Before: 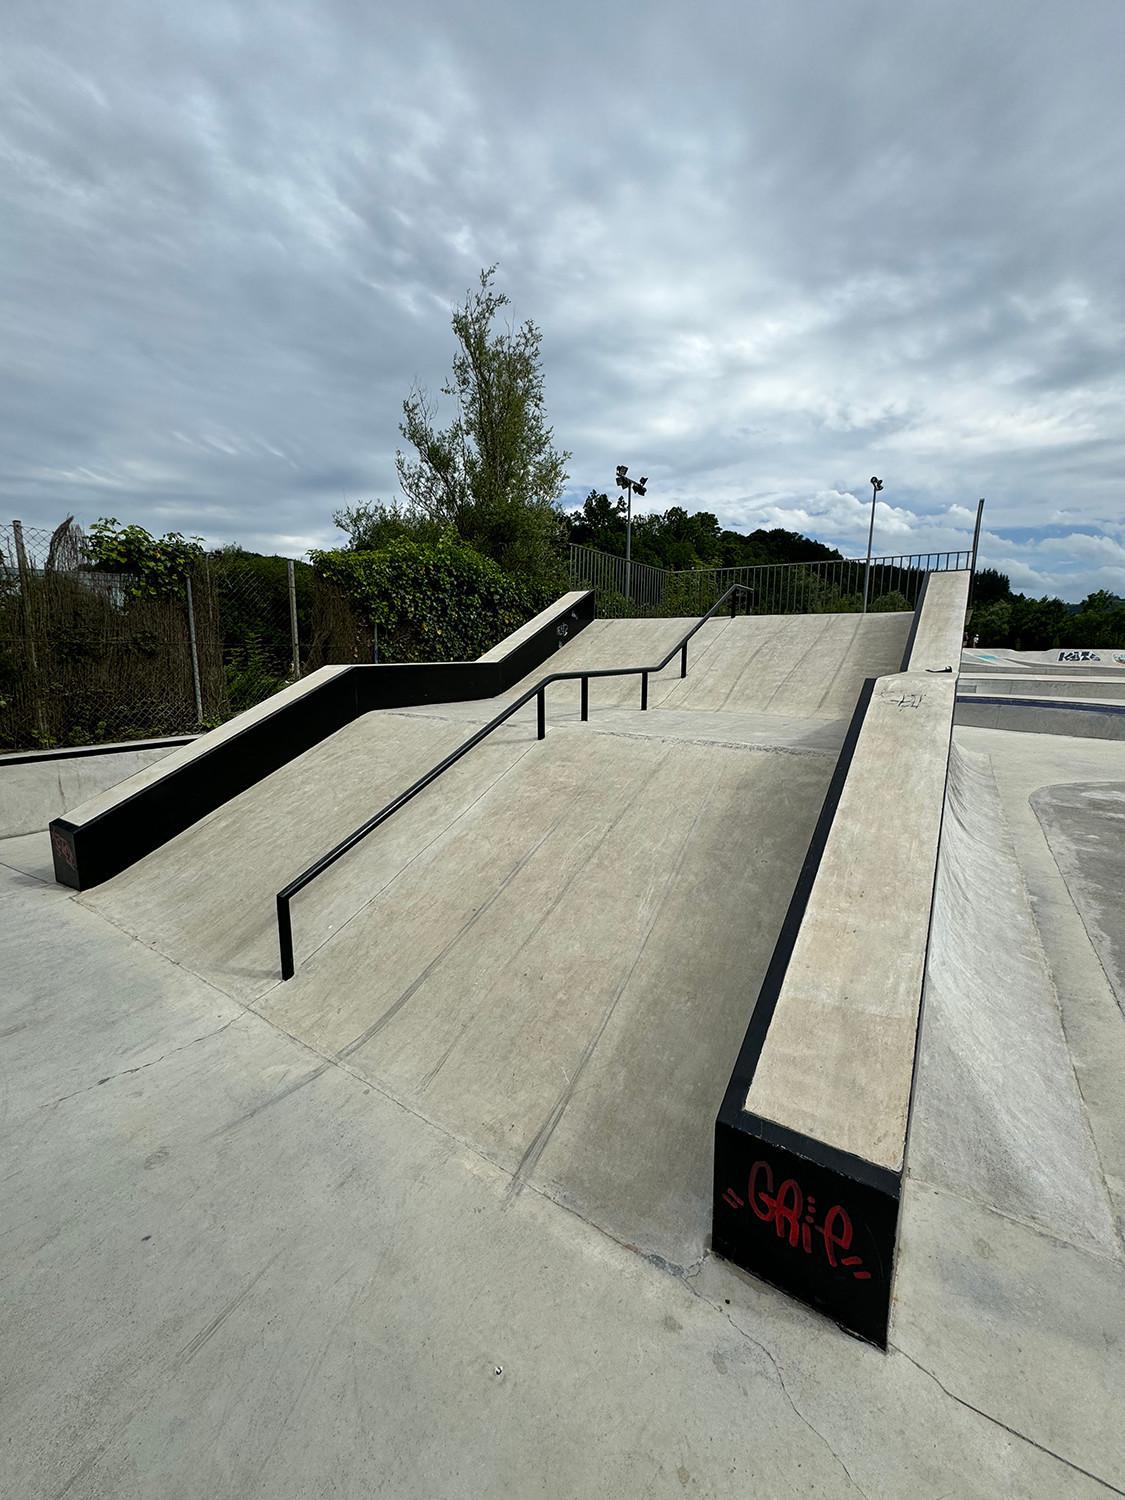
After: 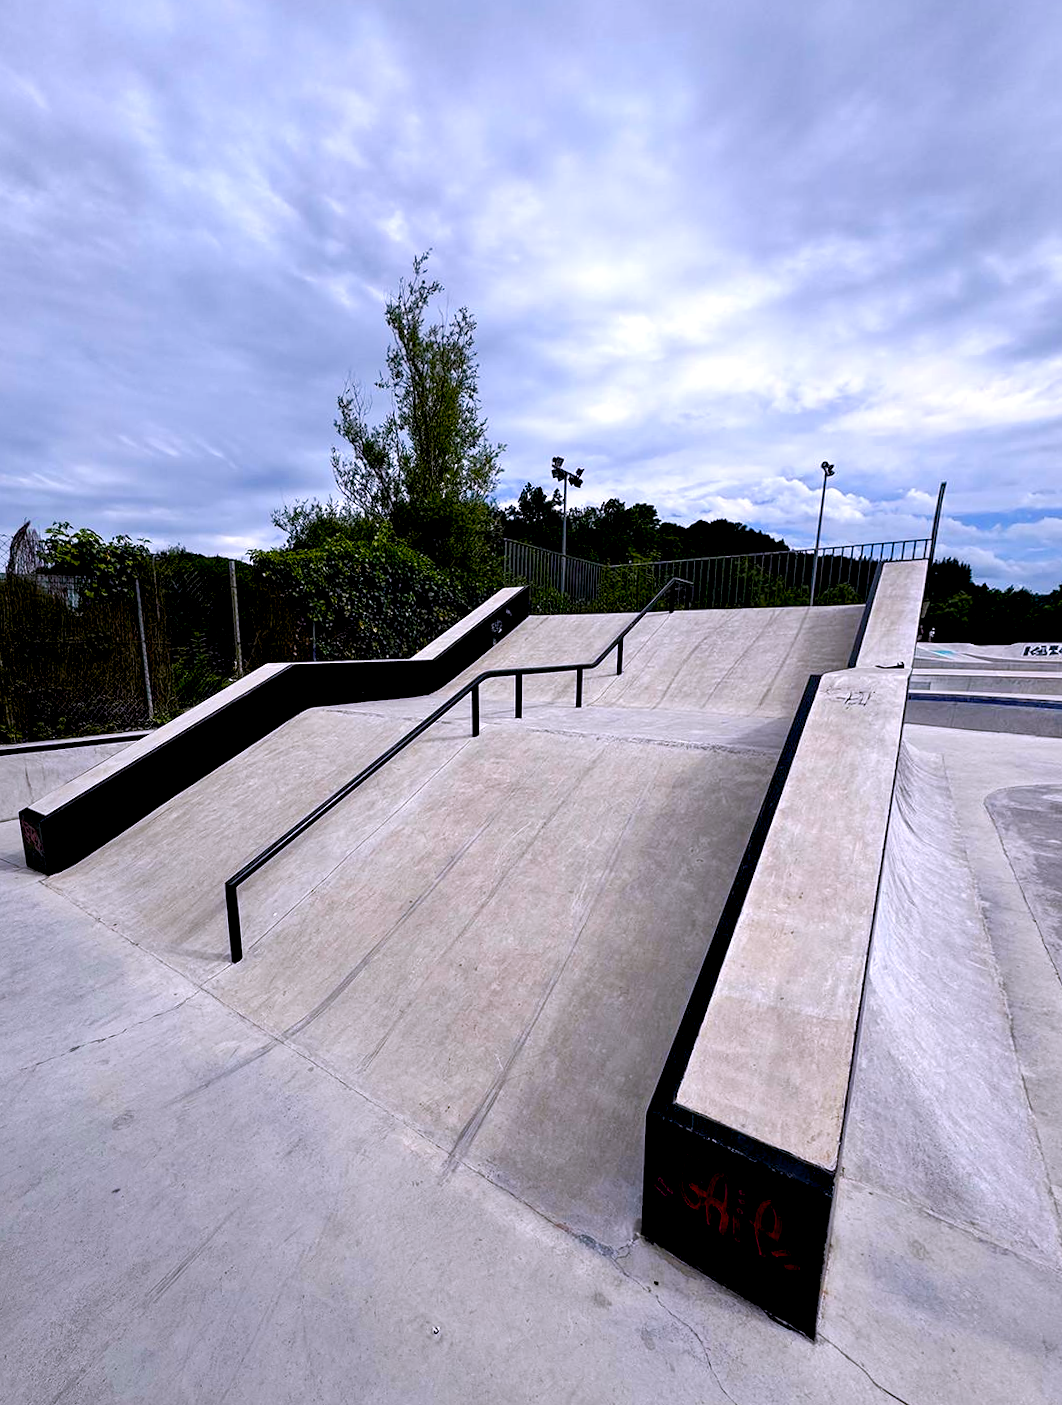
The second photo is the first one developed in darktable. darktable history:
white balance: red 1.042, blue 1.17
rotate and perspective: rotation 0.062°, lens shift (vertical) 0.115, lens shift (horizontal) -0.133, crop left 0.047, crop right 0.94, crop top 0.061, crop bottom 0.94
color balance rgb: shadows lift › luminance -9.41%, highlights gain › luminance 17.6%, global offset › luminance -1.45%, perceptual saturation grading › highlights -17.77%, perceptual saturation grading › mid-tones 33.1%, perceptual saturation grading › shadows 50.52%, global vibrance 24.22%
